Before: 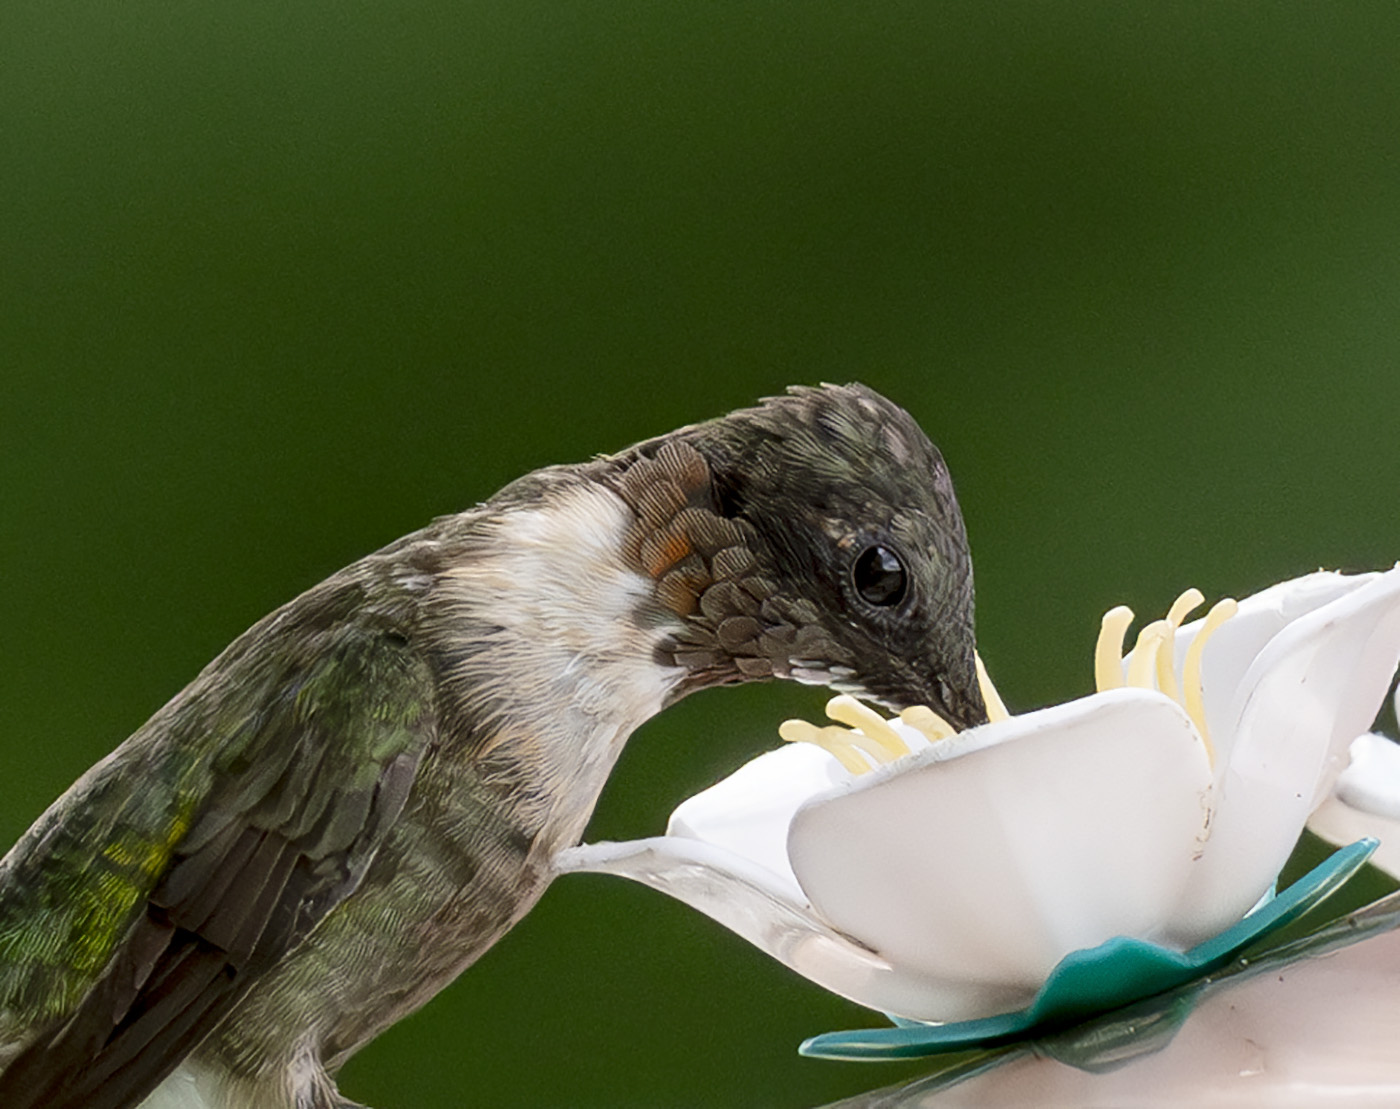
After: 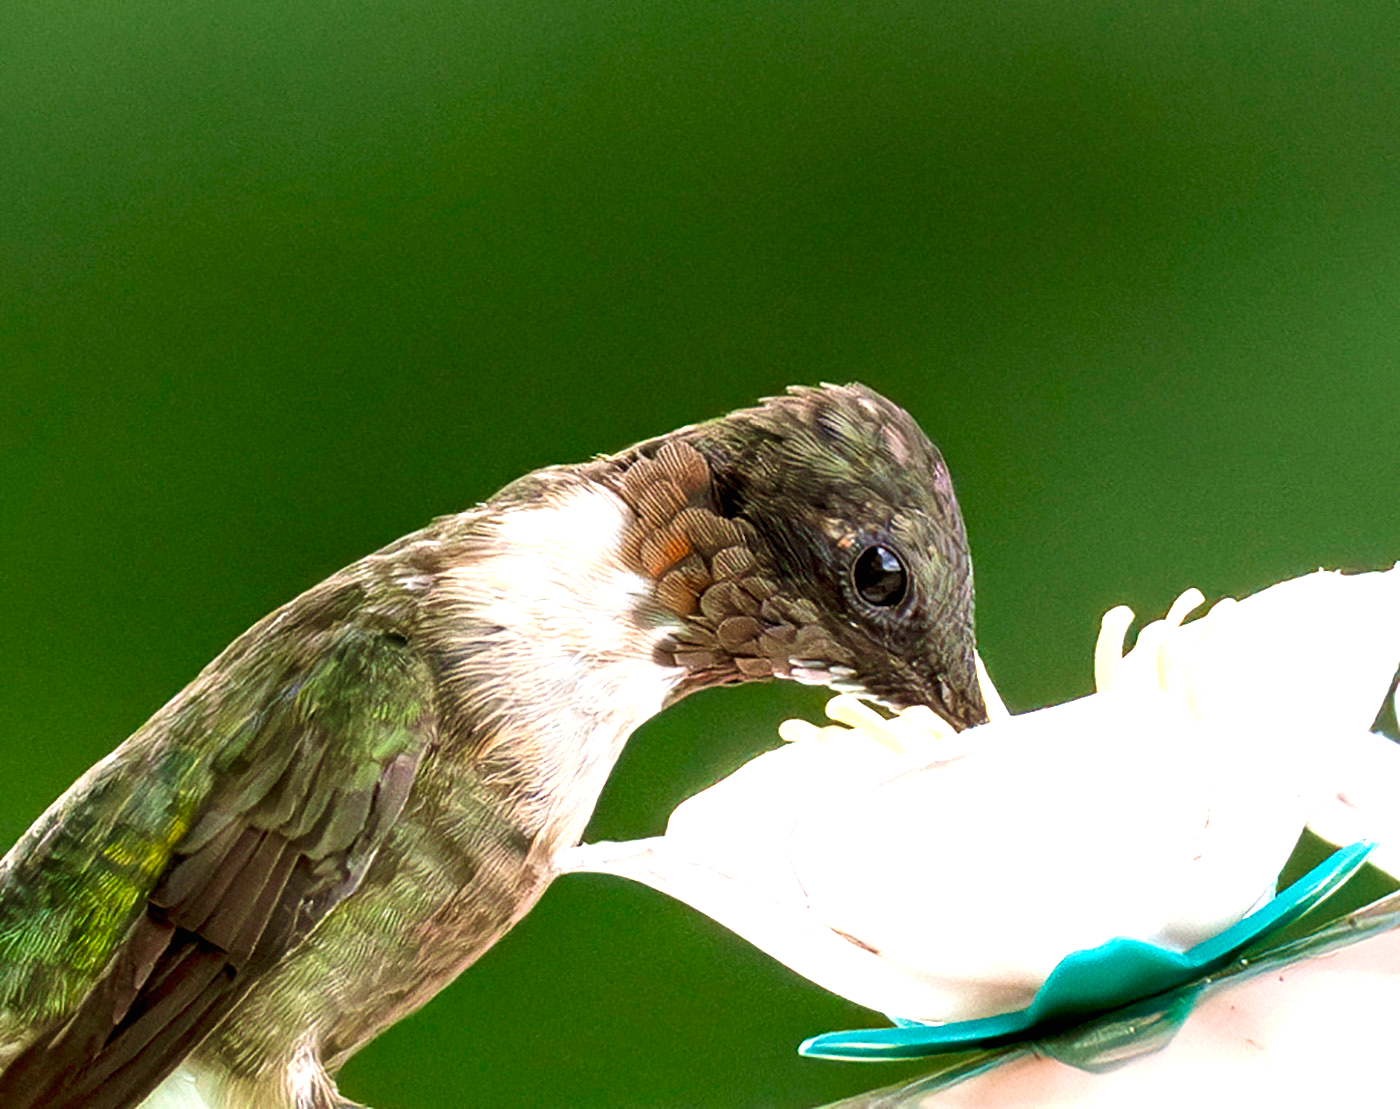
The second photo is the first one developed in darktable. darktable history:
exposure: black level correction 0, exposure 1.5 EV, compensate highlight preservation false
velvia: strength 50%
graduated density: rotation 5.63°, offset 76.9
